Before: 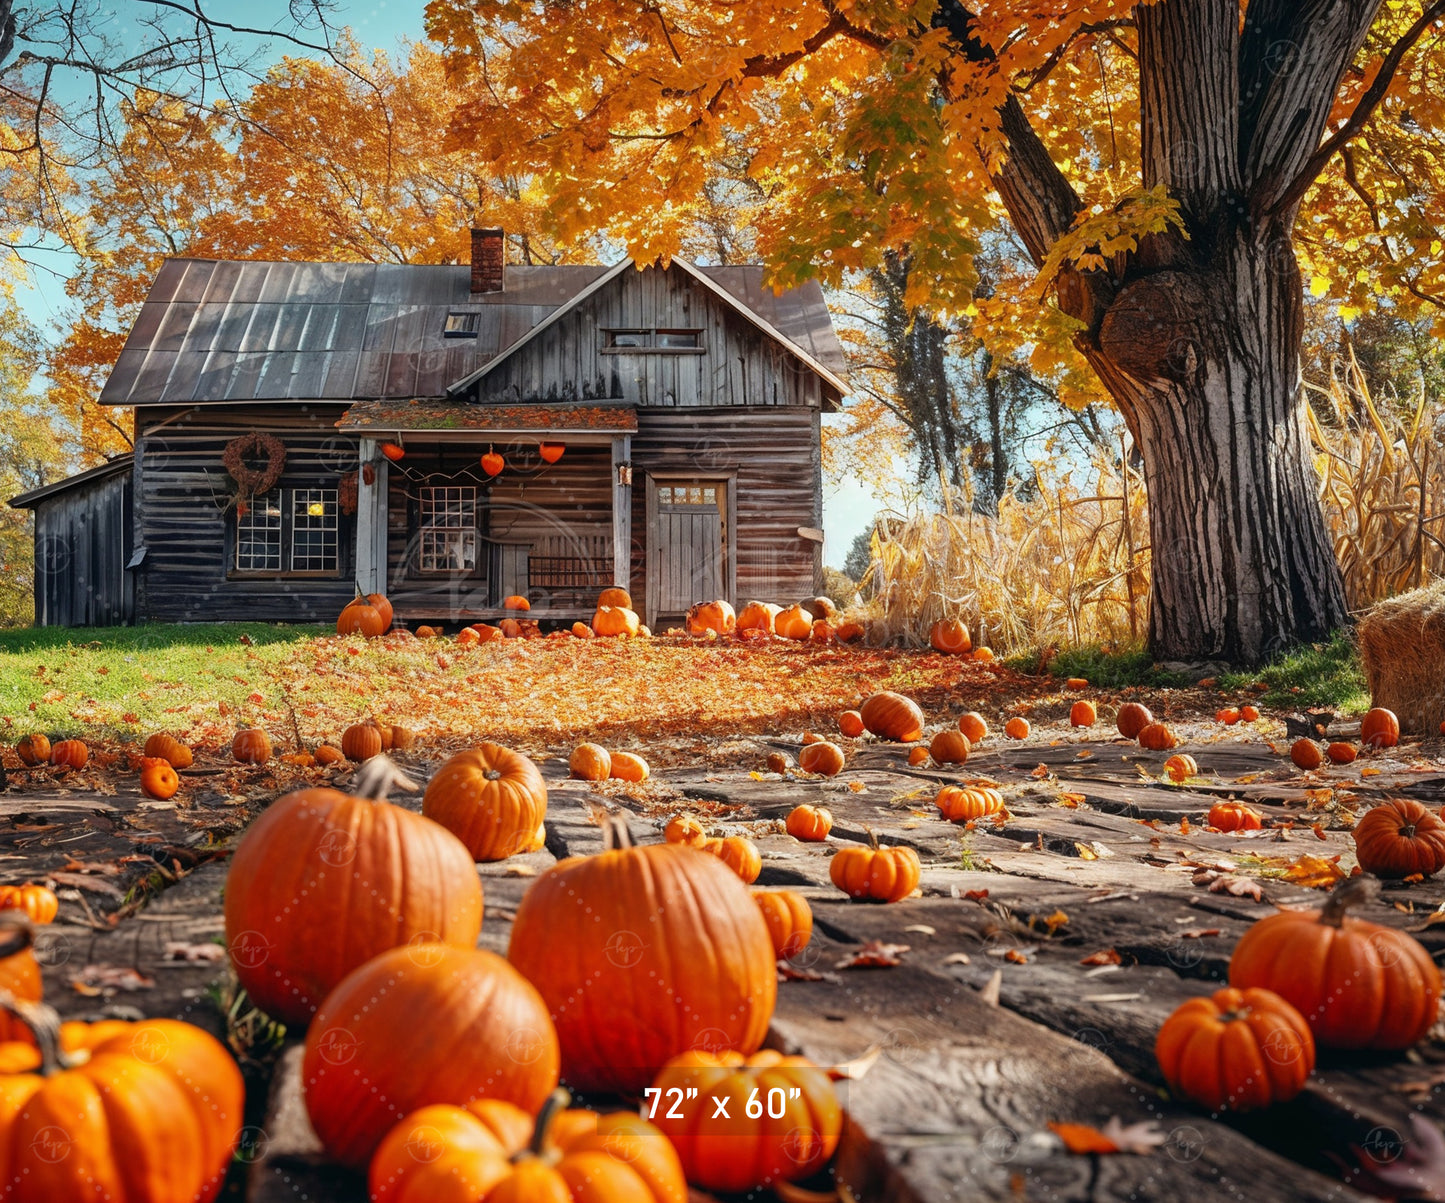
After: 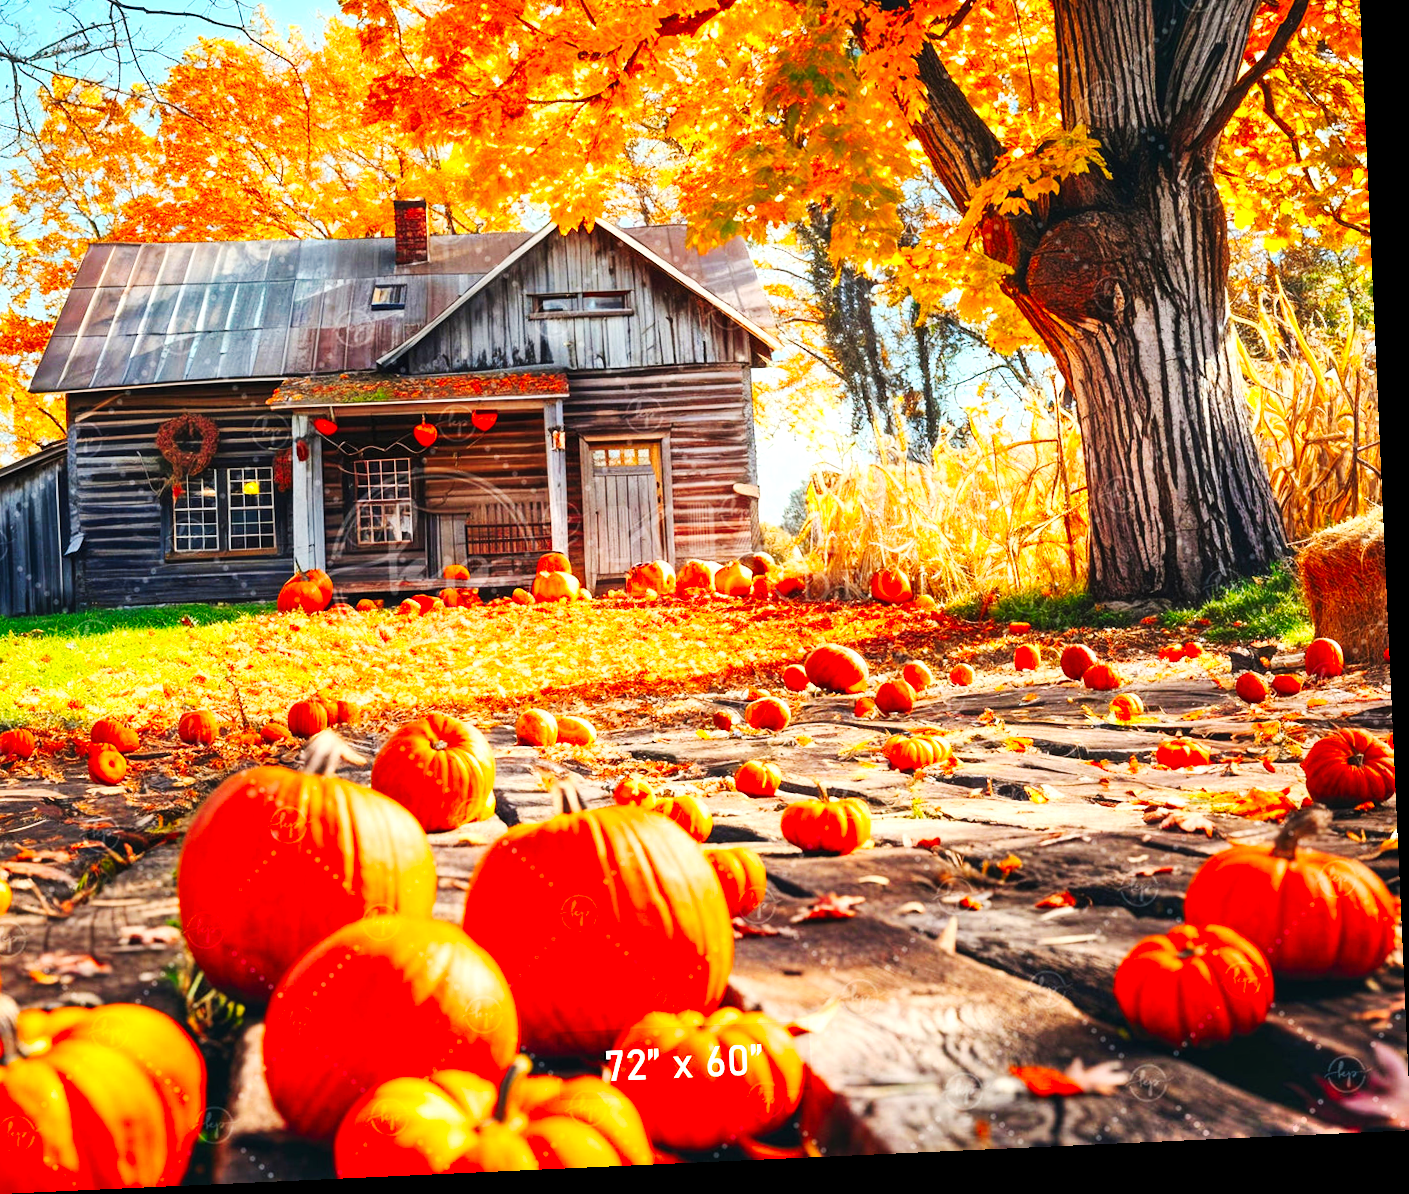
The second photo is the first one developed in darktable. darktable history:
contrast brightness saturation: contrast 0.204, brightness 0.2, saturation 0.795
tone curve: curves: ch0 [(0, 0) (0.071, 0.06) (0.253, 0.242) (0.437, 0.498) (0.55, 0.644) (0.657, 0.749) (0.823, 0.876) (1, 0.99)]; ch1 [(0, 0) (0.346, 0.307) (0.408, 0.369) (0.453, 0.457) (0.476, 0.489) (0.502, 0.493) (0.521, 0.515) (0.537, 0.531) (0.612, 0.641) (0.676, 0.728) (1, 1)]; ch2 [(0, 0) (0.346, 0.34) (0.434, 0.46) (0.485, 0.494) (0.5, 0.494) (0.511, 0.504) (0.537, 0.551) (0.579, 0.599) (0.625, 0.686) (1, 1)], preserve colors none
crop and rotate: angle 2.59°, left 5.871%, top 5.7%
shadows and highlights: radius 47.59, white point adjustment 6.57, compress 79.71%, soften with gaussian
